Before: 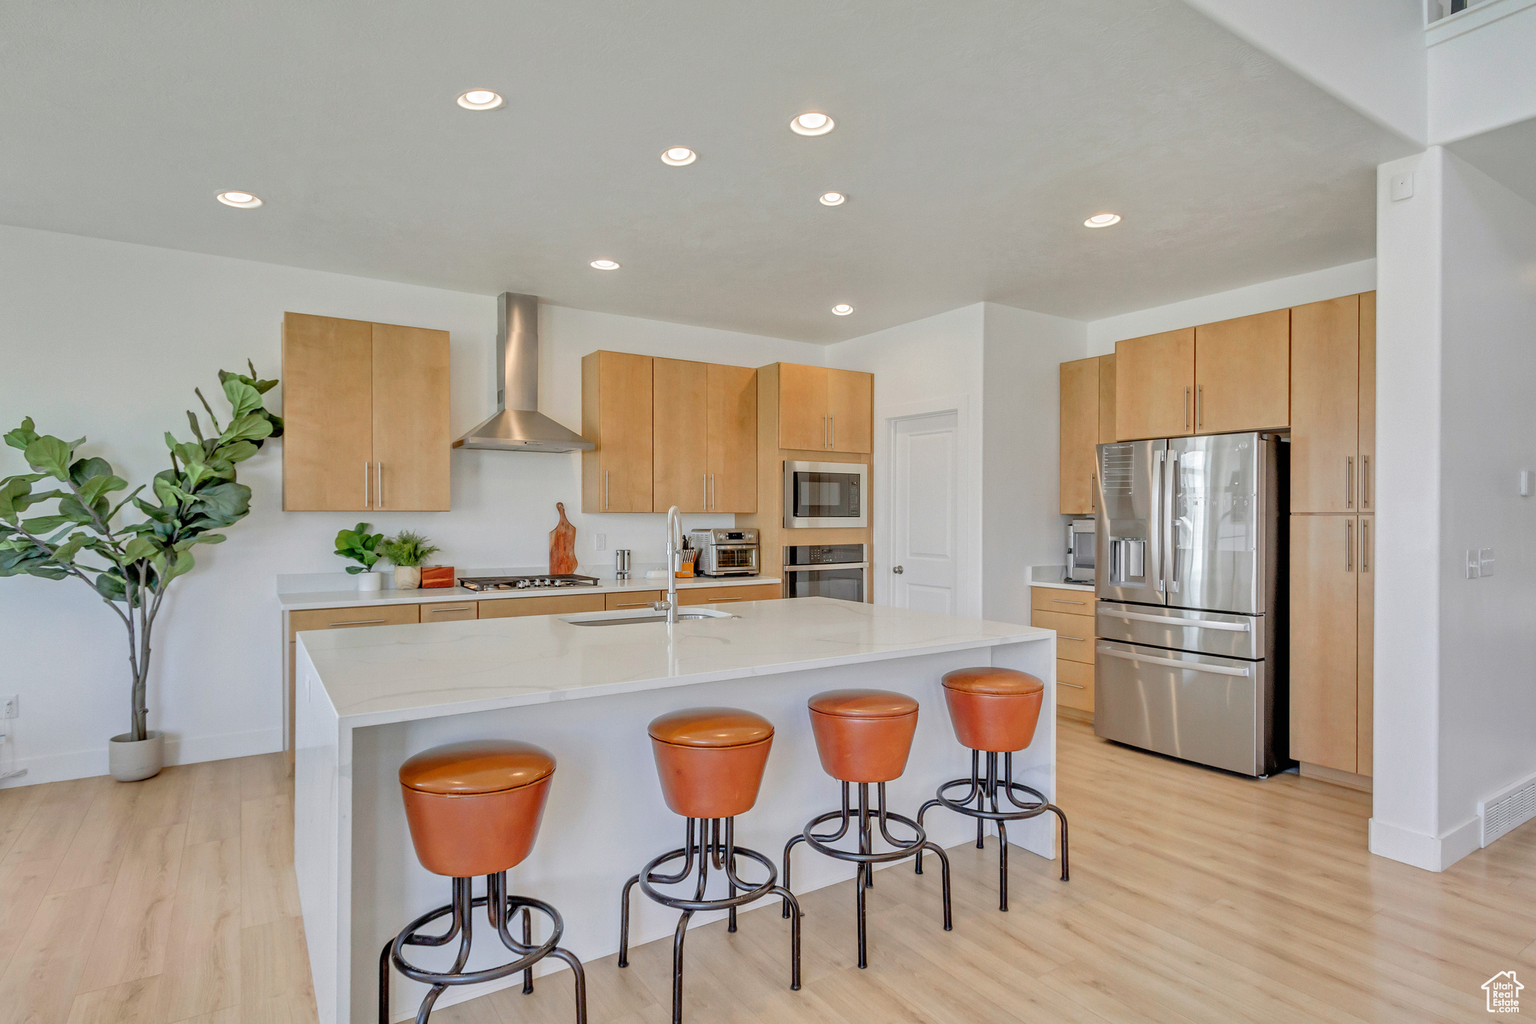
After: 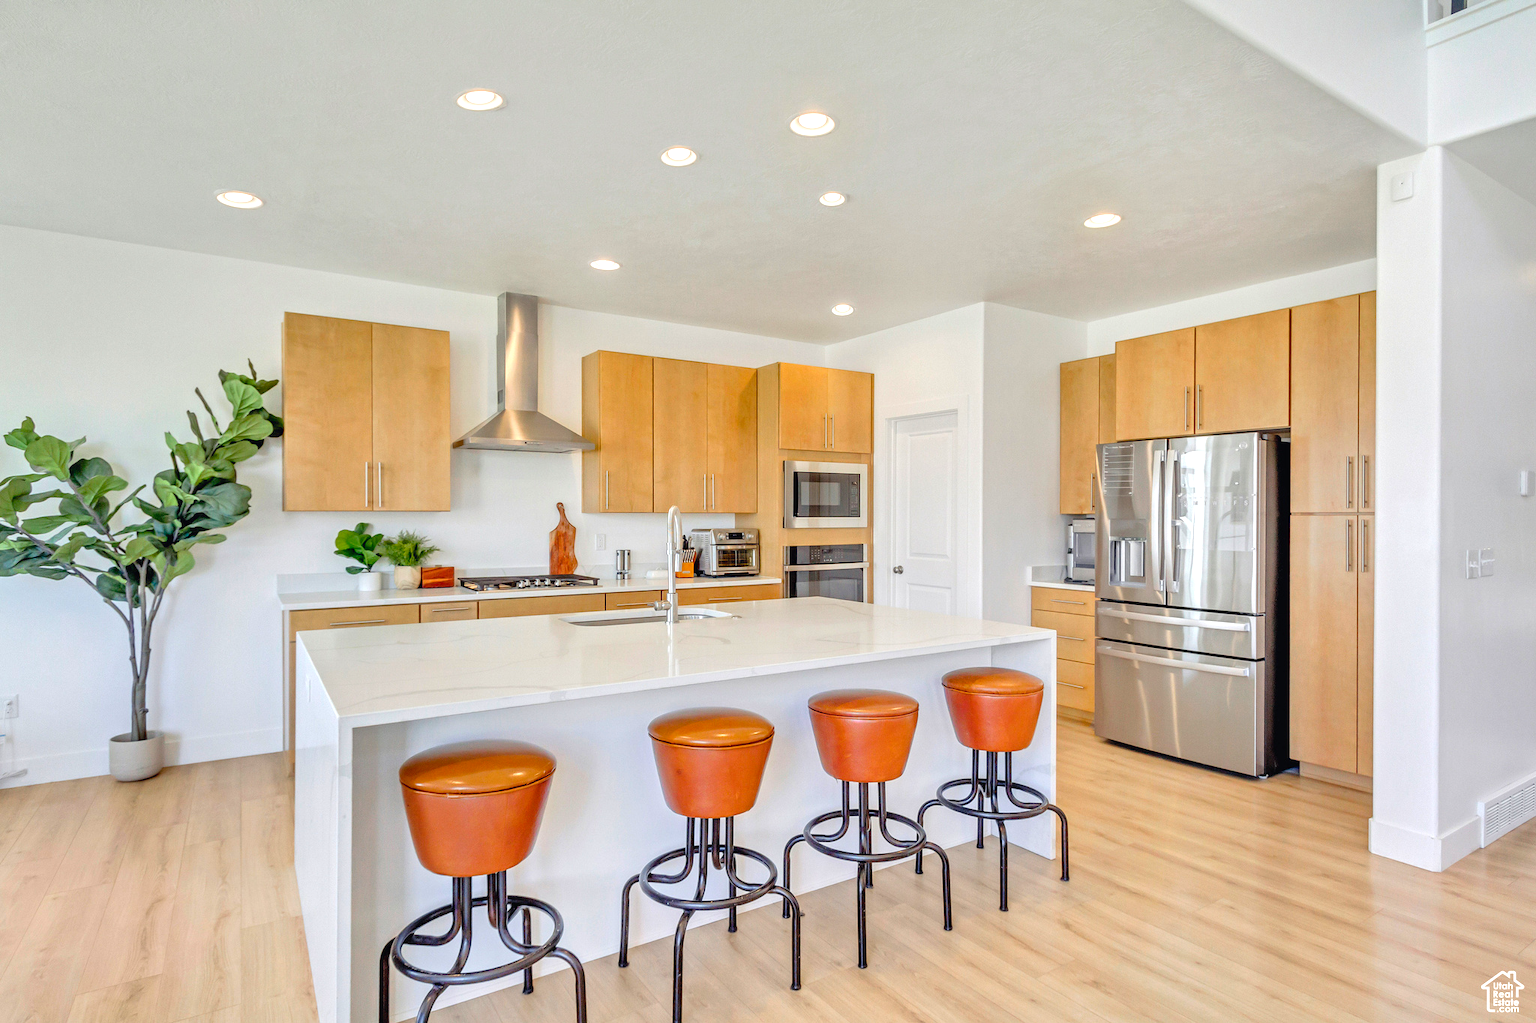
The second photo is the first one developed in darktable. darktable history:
exposure: black level correction -0.001, exposure 0.536 EV, compensate exposure bias true, compensate highlight preservation false
color balance rgb: shadows lift › luminance -21.537%, shadows lift › chroma 6.553%, shadows lift › hue 267.92°, perceptual saturation grading › global saturation 25.24%
